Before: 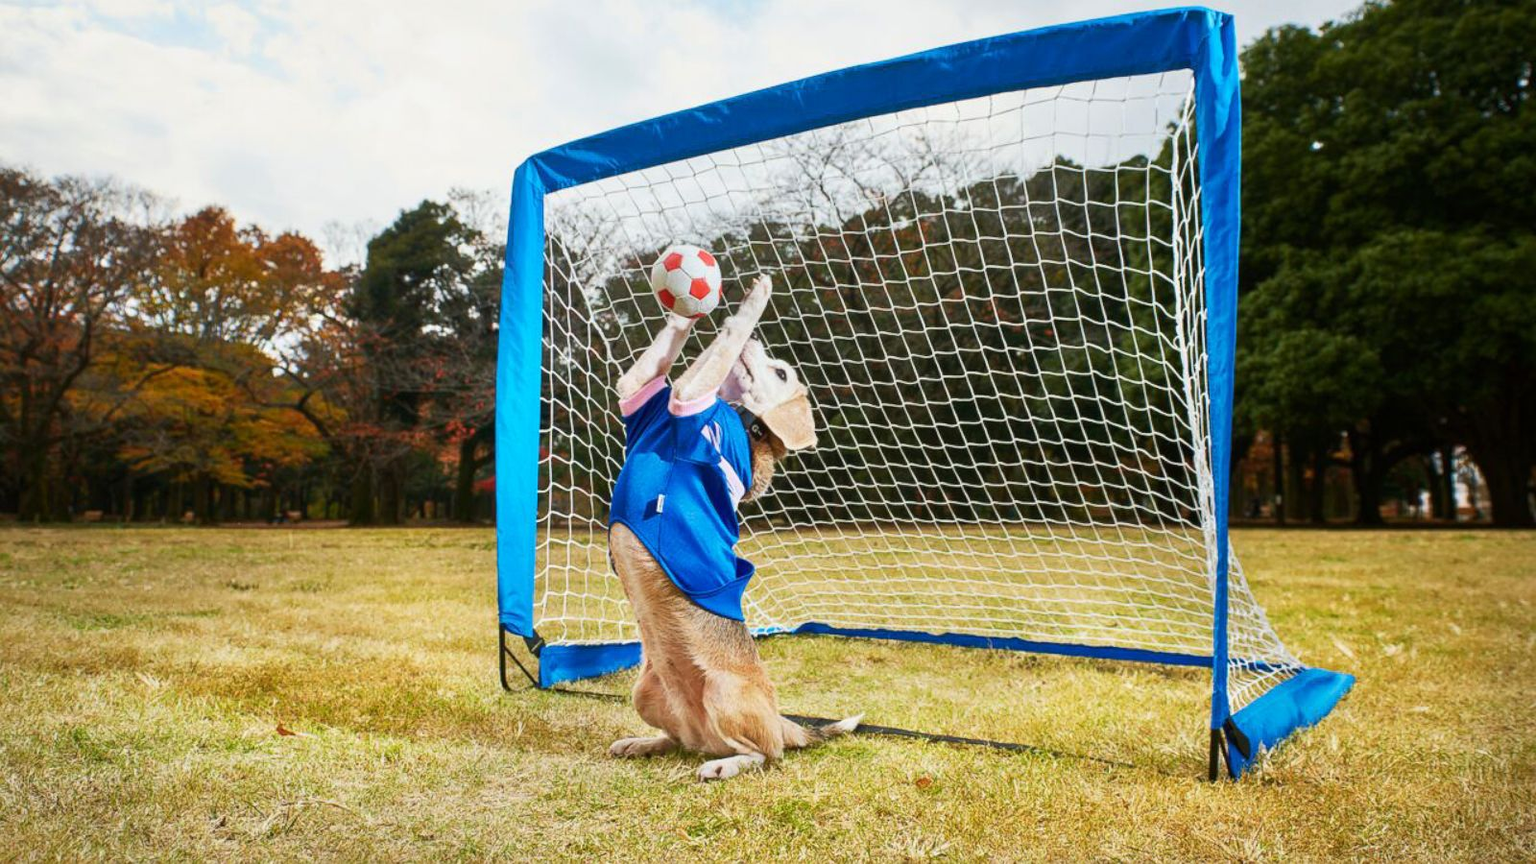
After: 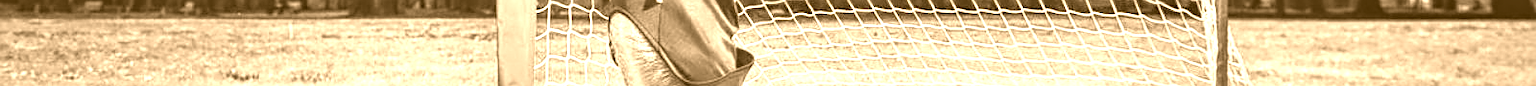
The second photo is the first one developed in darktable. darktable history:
crop and rotate: top 59.084%, bottom 30.916%
sharpen: on, module defaults
local contrast: highlights 60%, shadows 60%, detail 160%
colorize: hue 28.8°, source mix 100%
